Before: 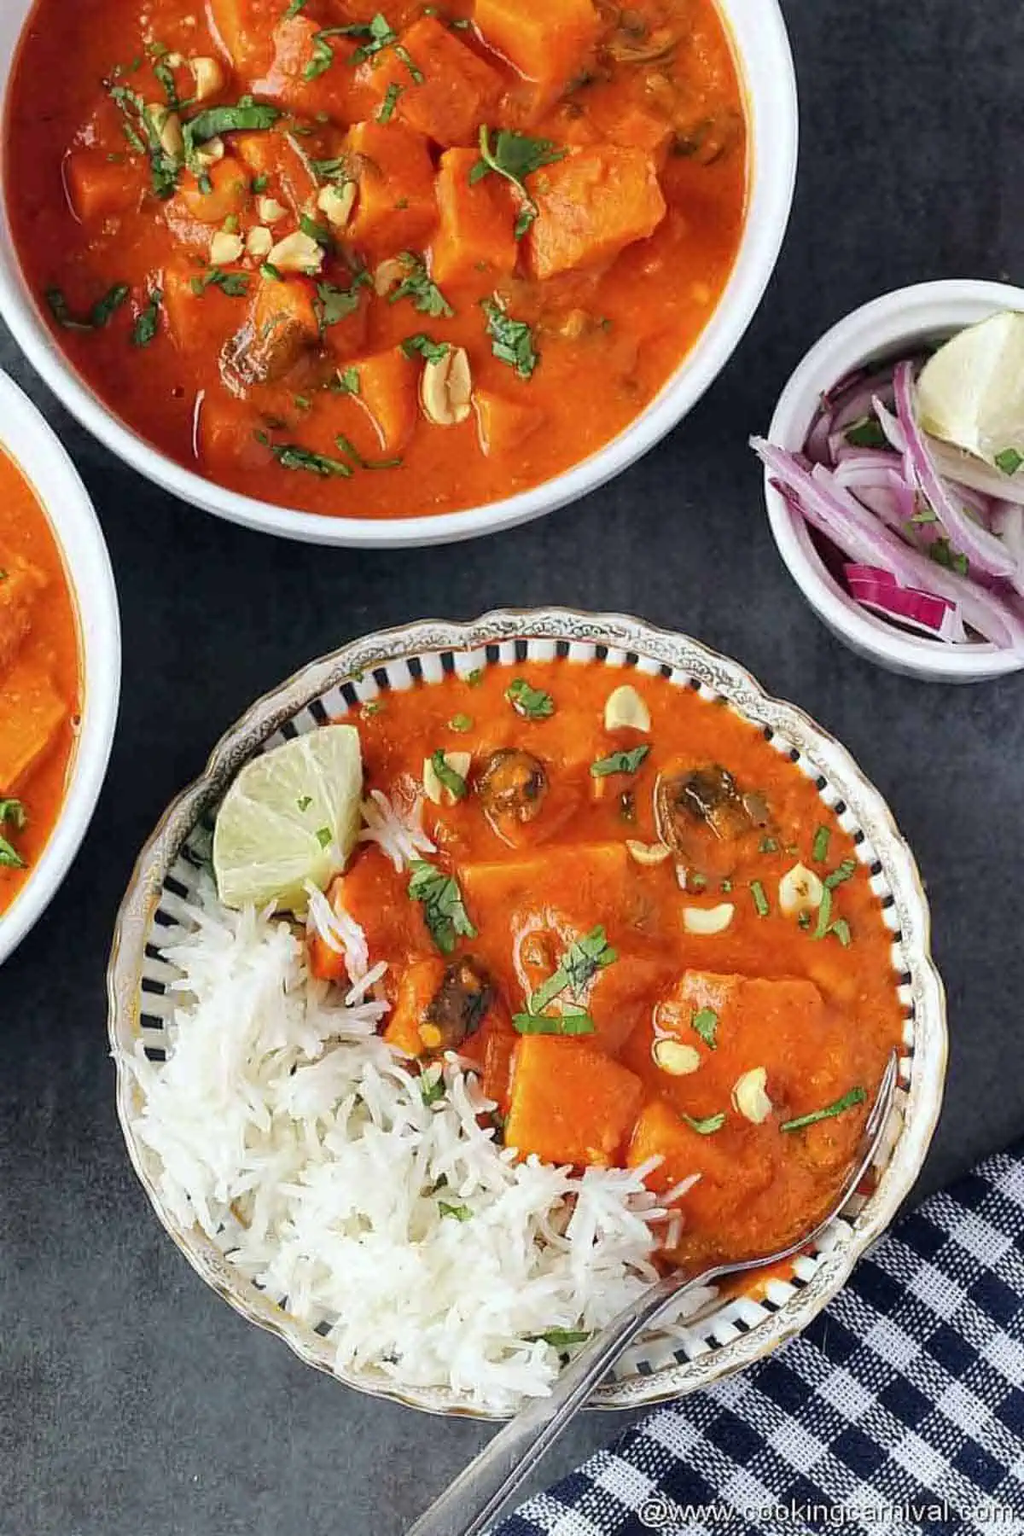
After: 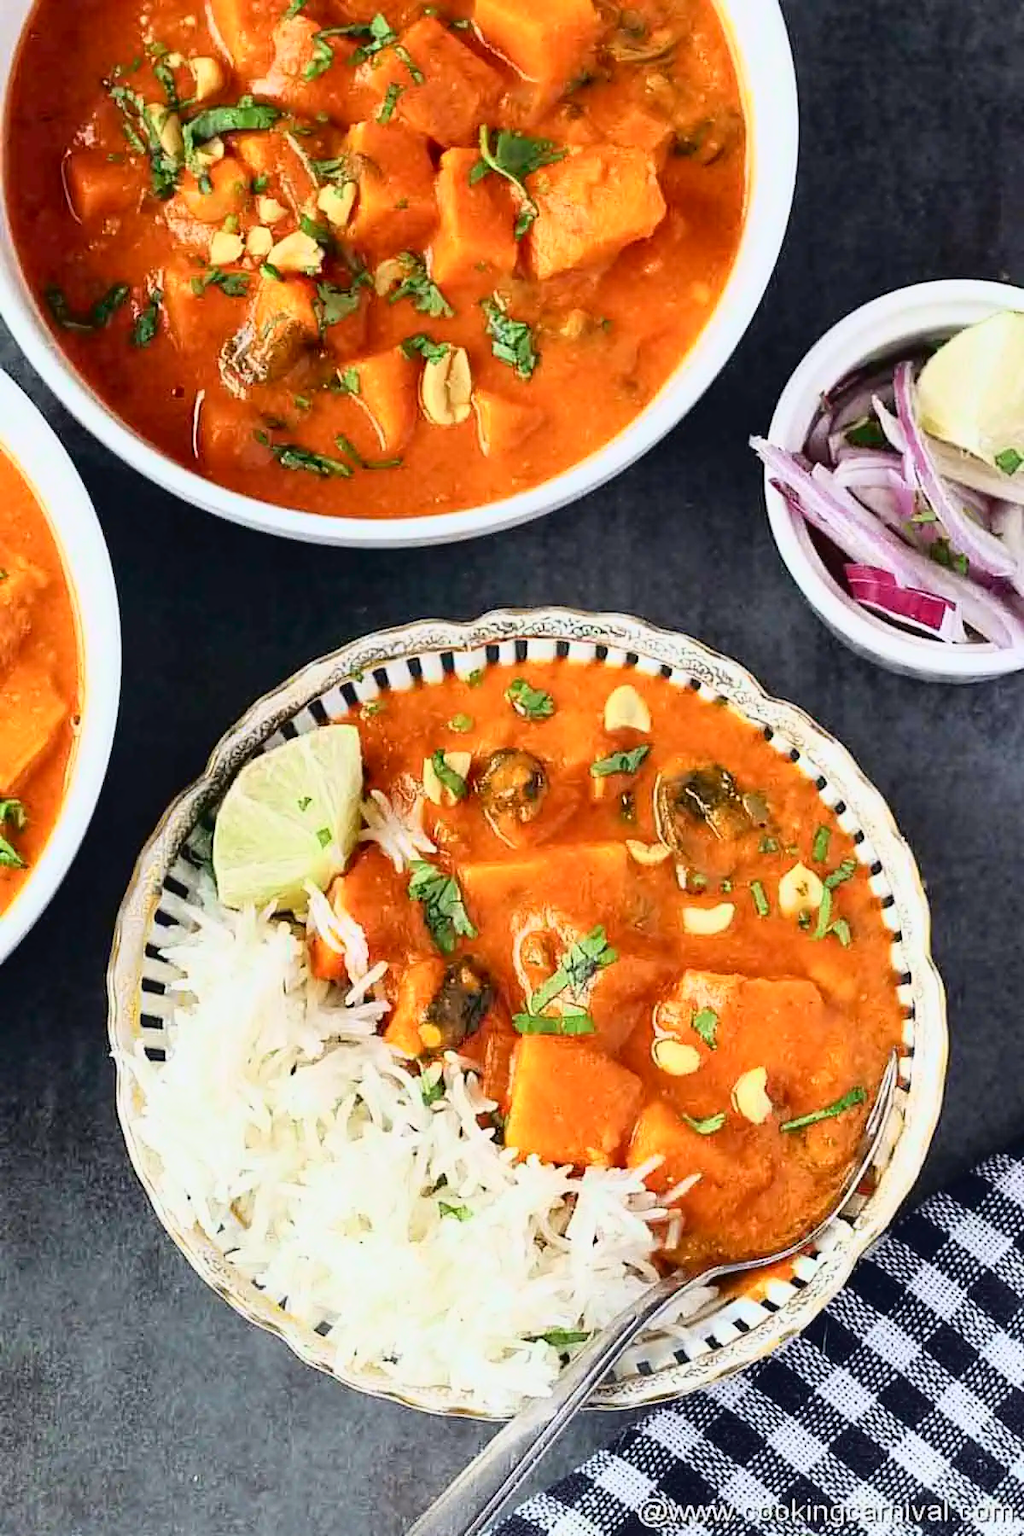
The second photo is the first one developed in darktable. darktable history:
tone curve: curves: ch0 [(0, 0.023) (0.113, 0.084) (0.285, 0.301) (0.673, 0.796) (0.845, 0.932) (0.994, 0.971)]; ch1 [(0, 0) (0.456, 0.437) (0.498, 0.5) (0.57, 0.559) (0.631, 0.639) (1, 1)]; ch2 [(0, 0) (0.417, 0.44) (0.46, 0.453) (0.502, 0.507) (0.55, 0.57) (0.67, 0.712) (1, 1)], color space Lab, independent channels, preserve colors none
